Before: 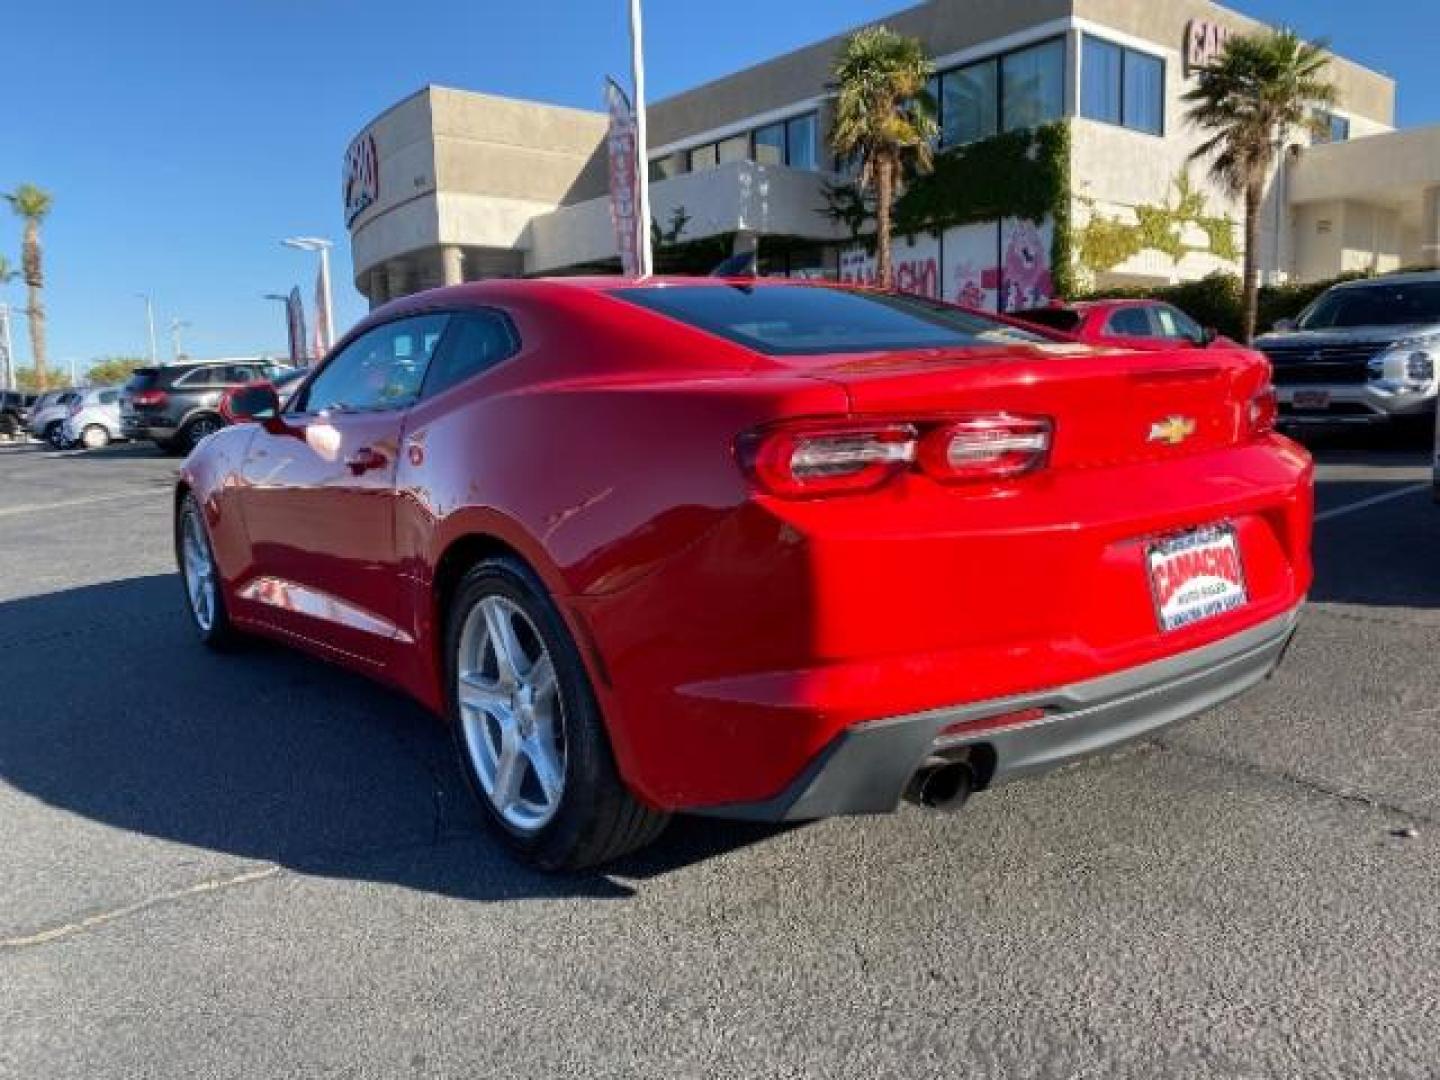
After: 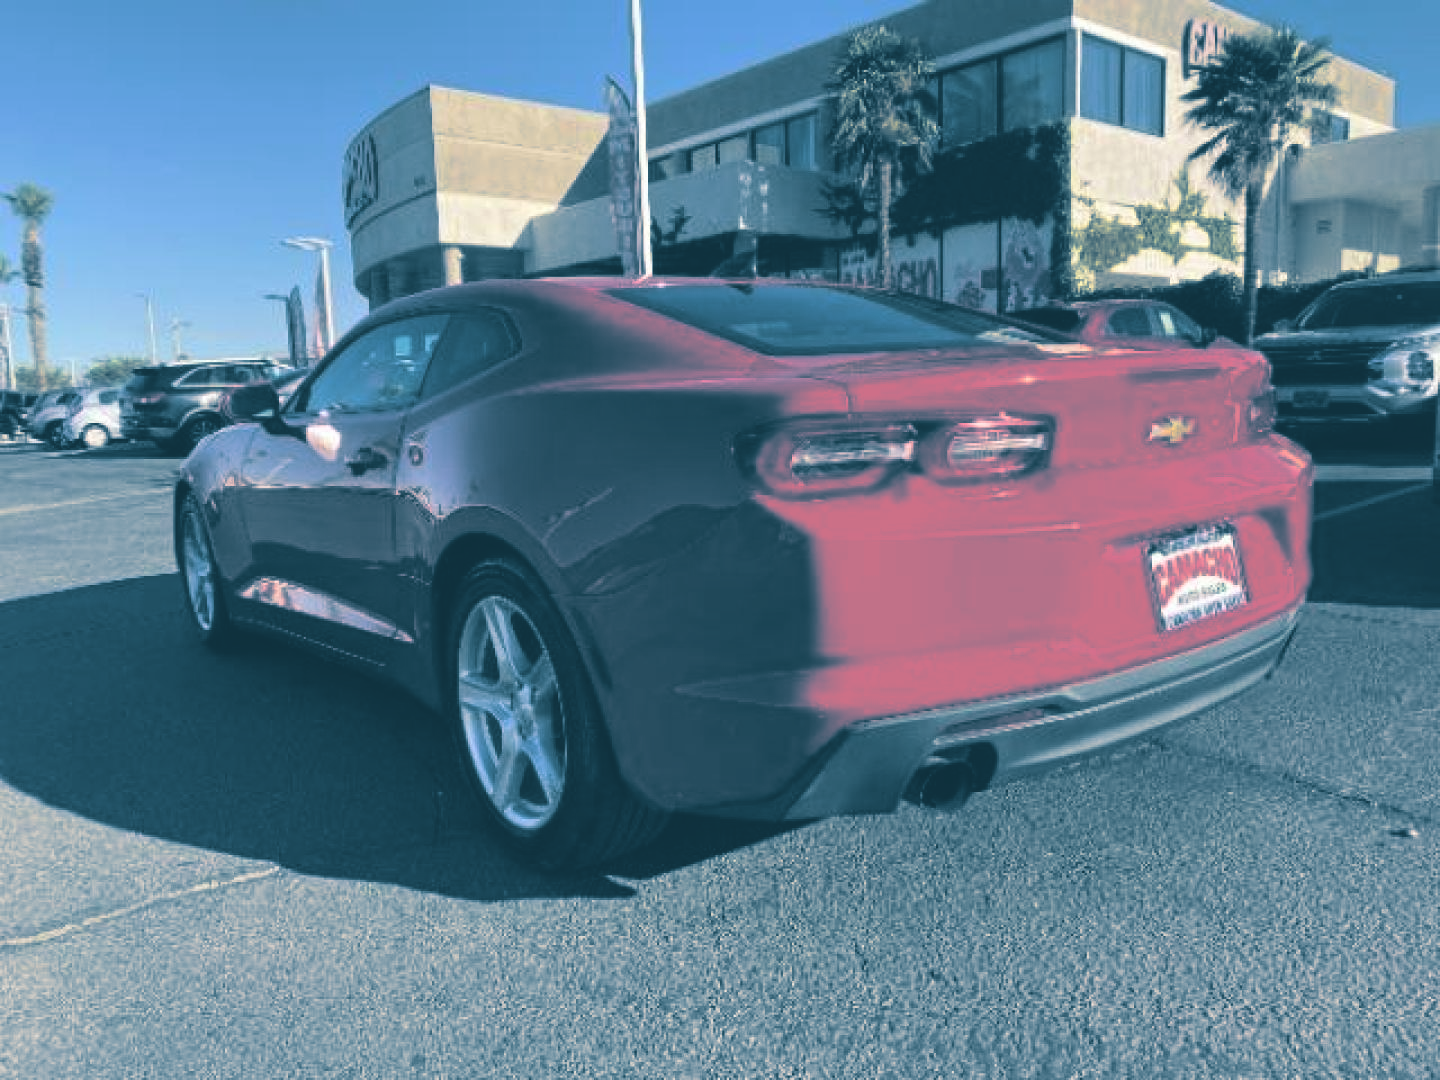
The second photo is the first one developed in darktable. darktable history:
split-toning: shadows › hue 212.4°, balance -70
exposure: black level correction -0.03, compensate highlight preservation false
white balance: emerald 1
